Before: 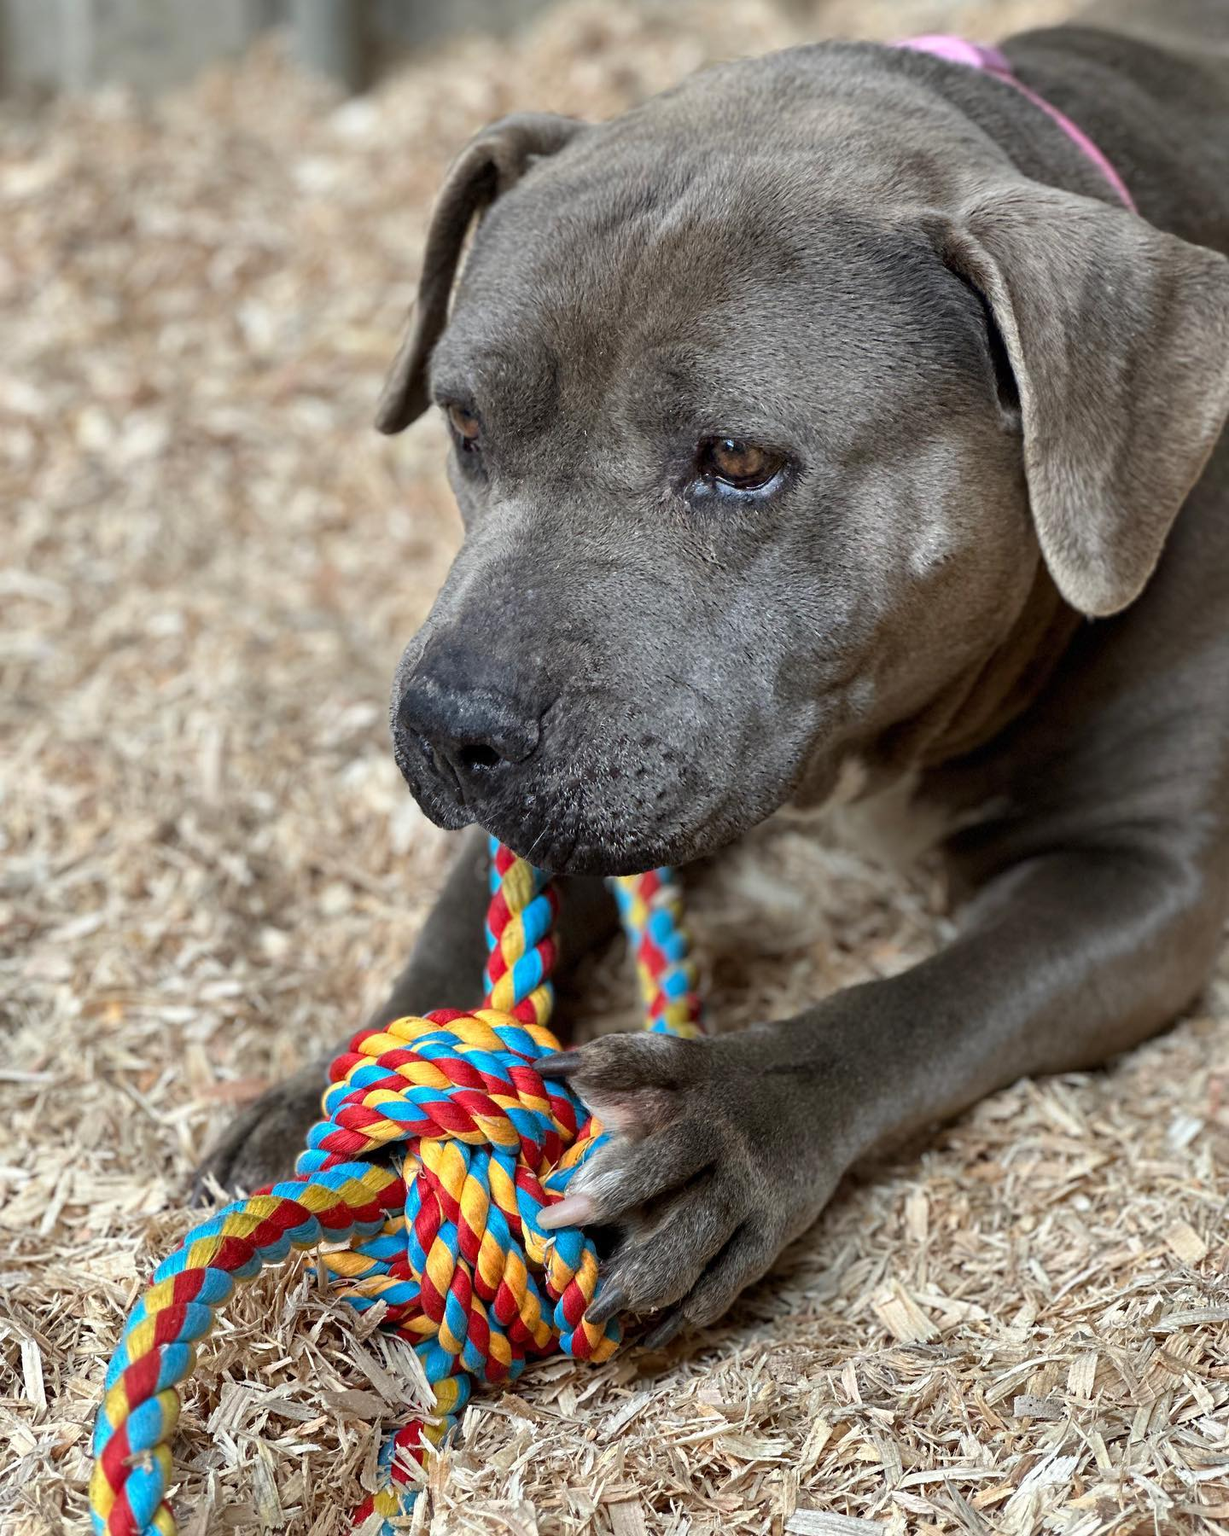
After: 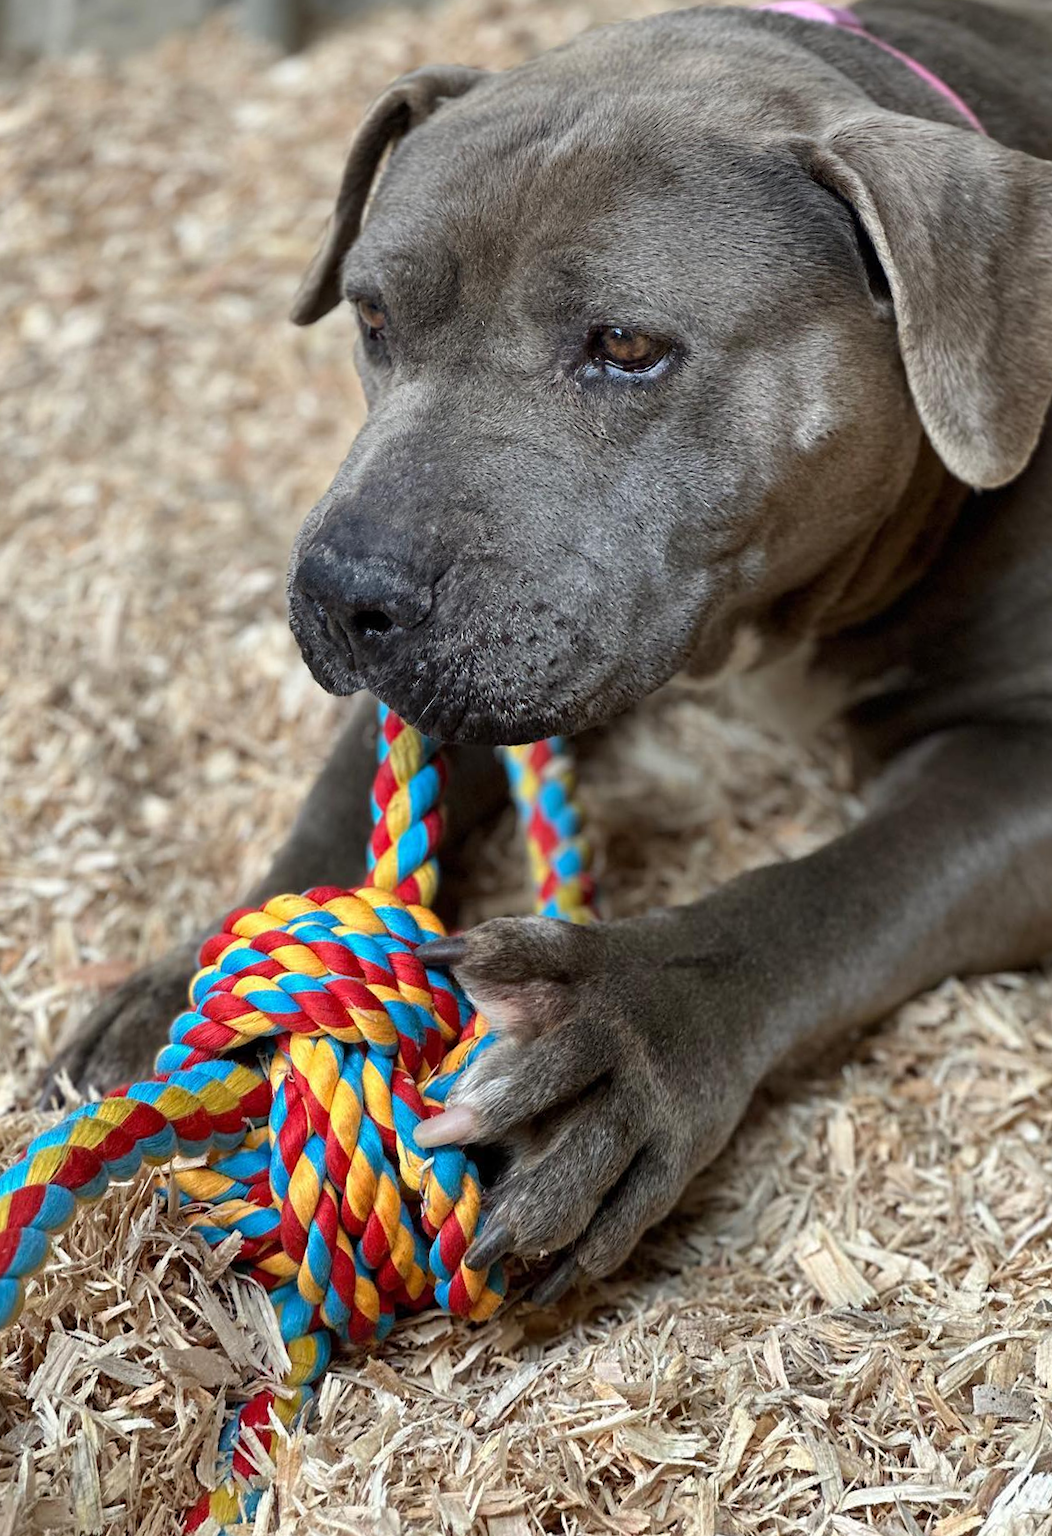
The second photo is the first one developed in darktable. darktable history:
crop: top 0.05%, bottom 0.098%
rotate and perspective: rotation 0.72°, lens shift (vertical) -0.352, lens shift (horizontal) -0.051, crop left 0.152, crop right 0.859, crop top 0.019, crop bottom 0.964
